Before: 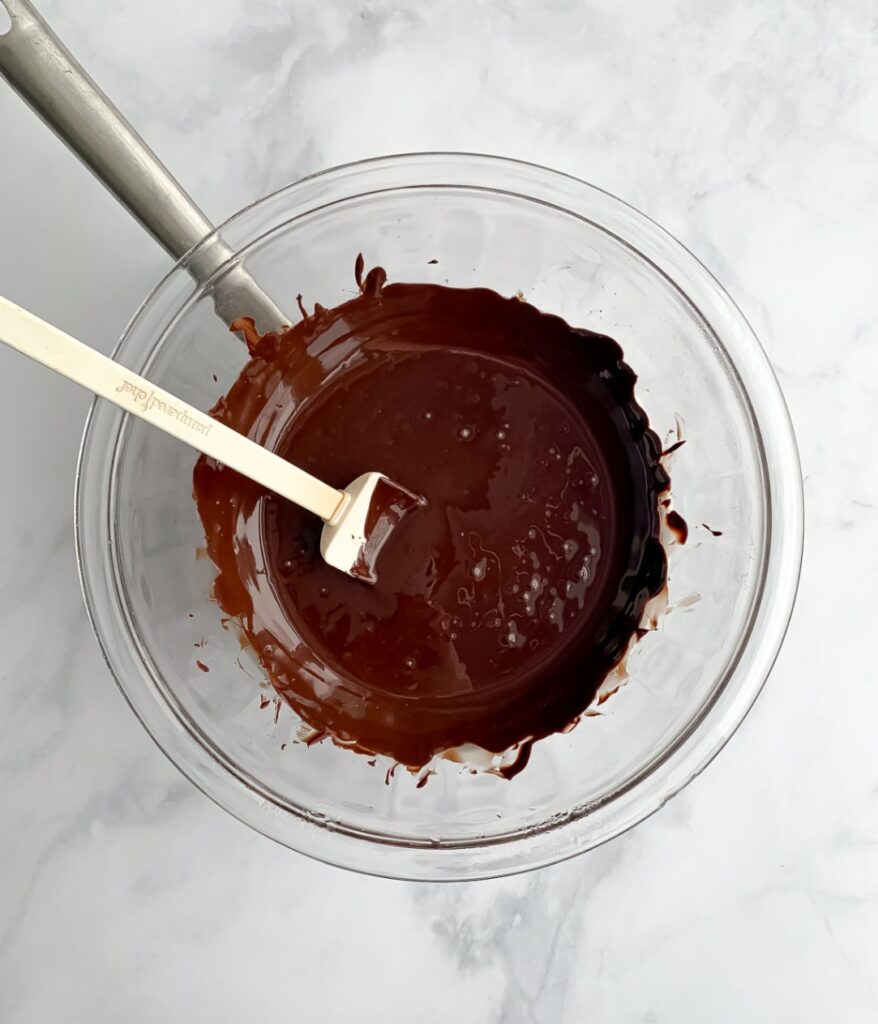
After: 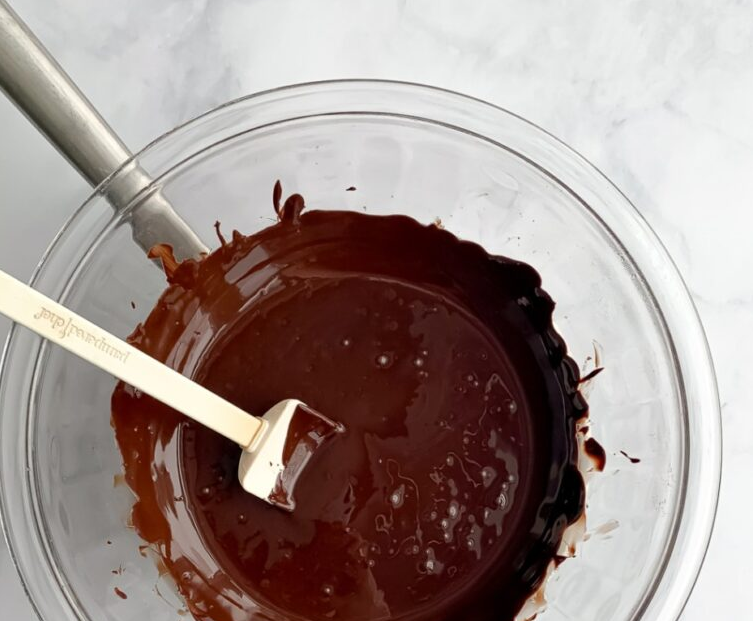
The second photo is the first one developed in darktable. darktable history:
crop and rotate: left 9.4%, top 7.158%, right 4.803%, bottom 32.142%
